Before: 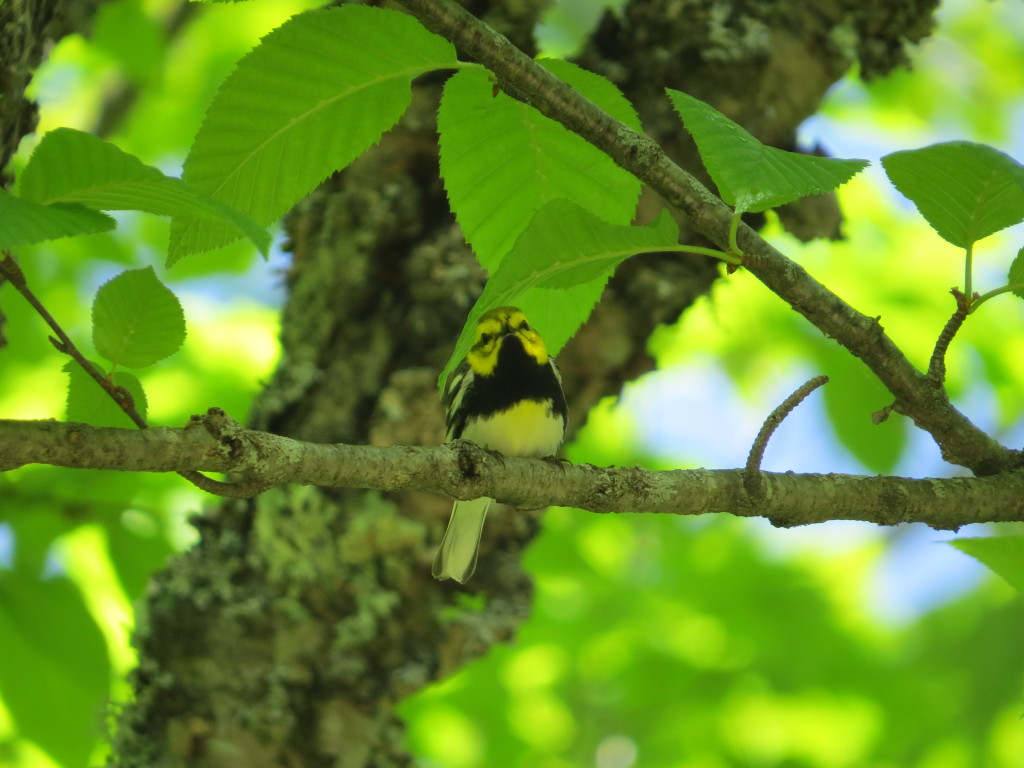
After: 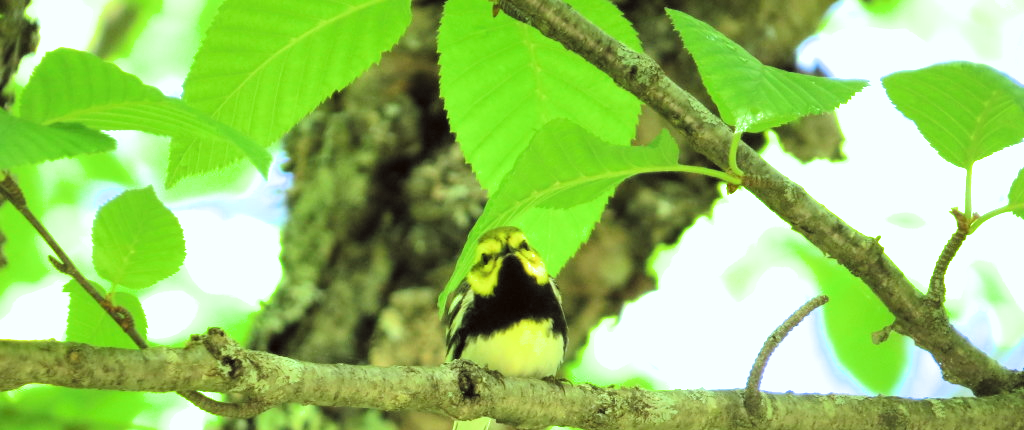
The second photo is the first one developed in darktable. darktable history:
exposure: black level correction 0, exposure 1.444 EV, compensate highlight preservation false
filmic rgb: black relative exposure -5.12 EV, white relative exposure 3.19 EV, threshold 2.96 EV, hardness 3.44, contrast 1.191, highlights saturation mix -29.25%, color science v6 (2022), enable highlight reconstruction true
crop and rotate: top 10.54%, bottom 33.358%
color correction: highlights a* -2.9, highlights b* -2.43, shadows a* 2.04, shadows b* 2.93
